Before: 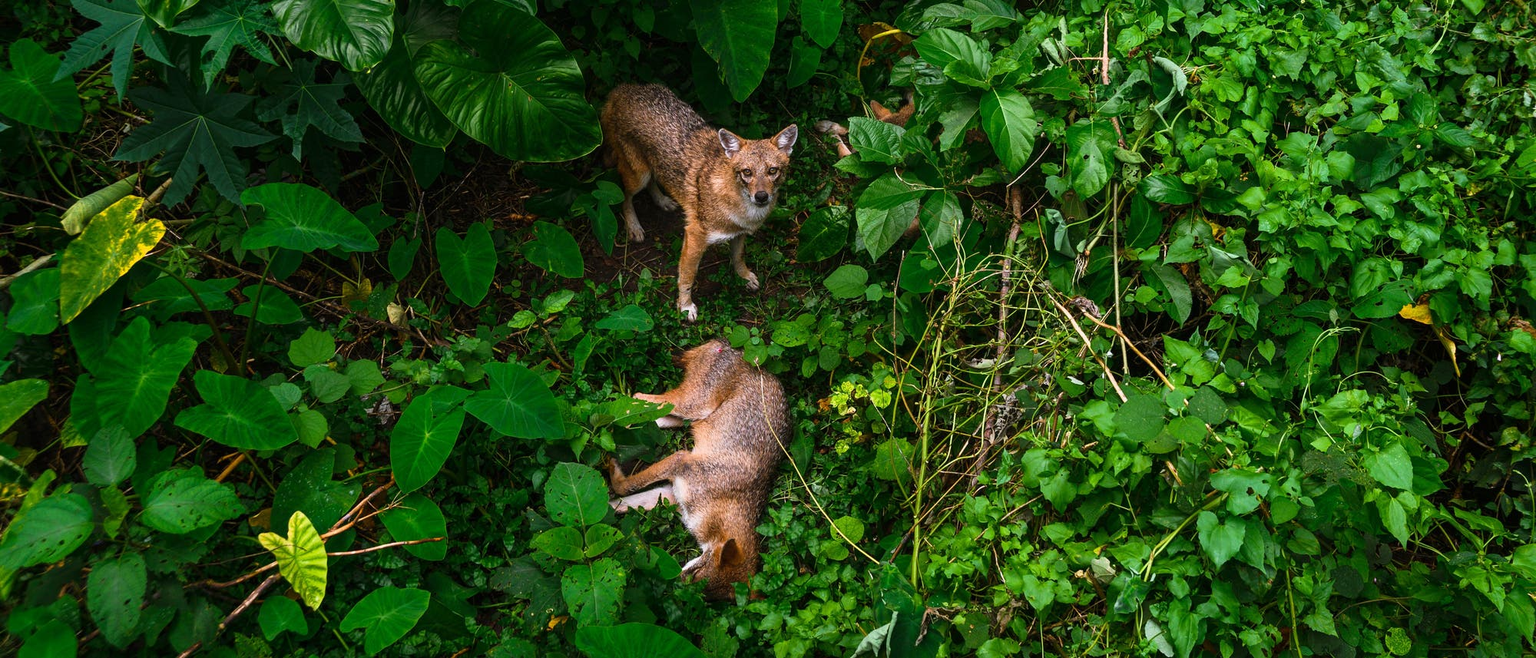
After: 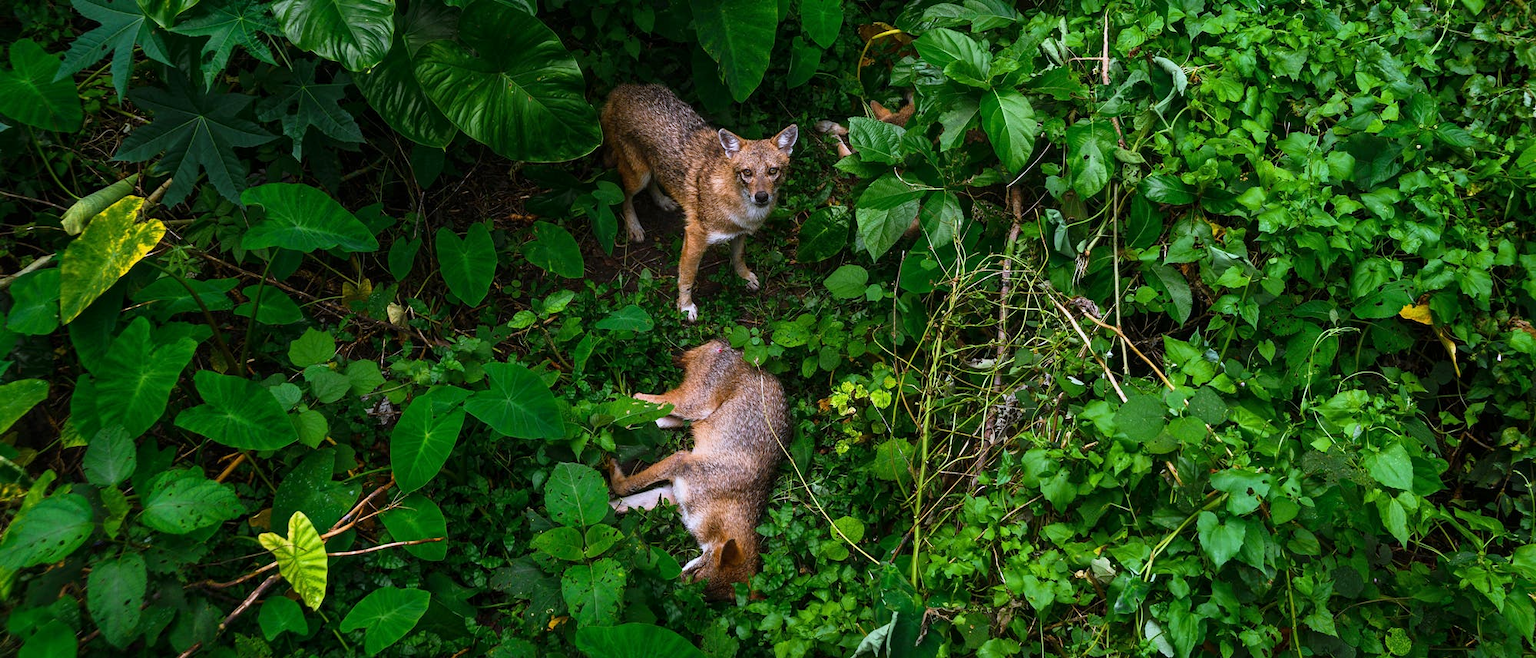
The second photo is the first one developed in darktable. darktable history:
local contrast: mode bilateral grid, contrast 10, coarseness 25, detail 115%, midtone range 0.2
white balance: red 0.954, blue 1.079
